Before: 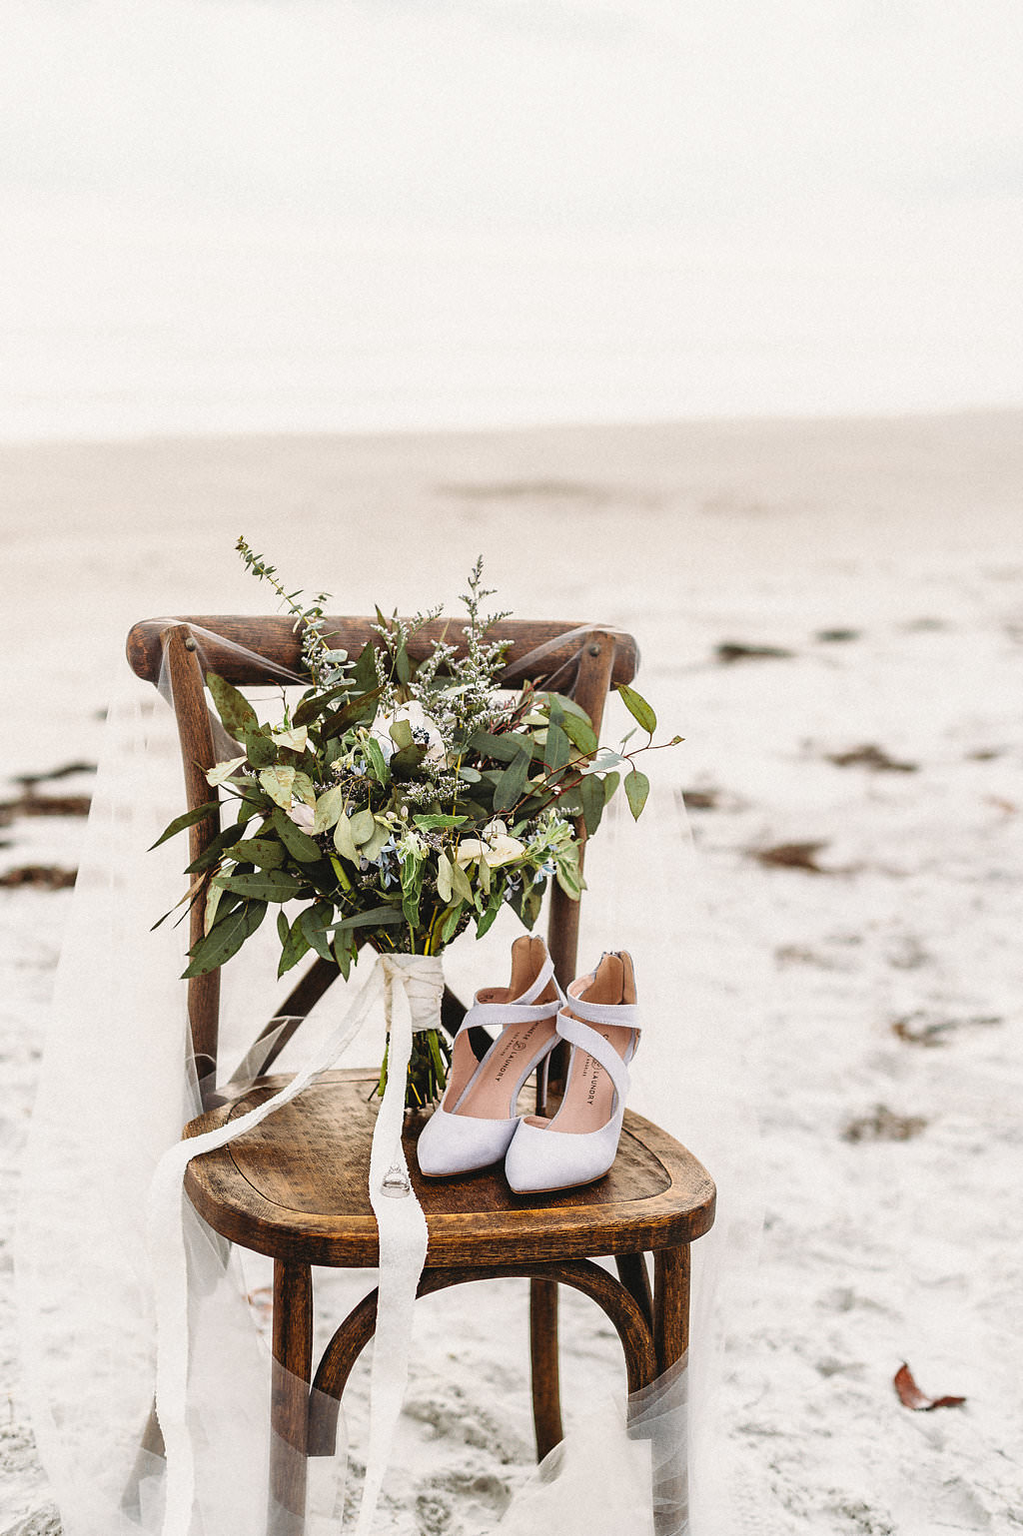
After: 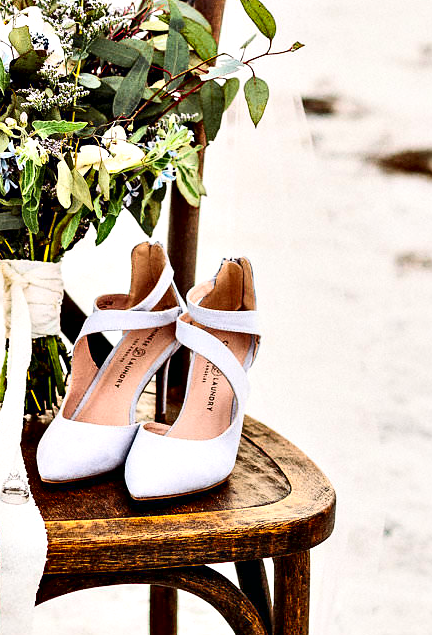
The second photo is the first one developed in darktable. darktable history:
crop: left 37.283%, top 45.252%, right 20.524%, bottom 13.442%
contrast equalizer: octaves 7, y [[0.6 ×6], [0.55 ×6], [0 ×6], [0 ×6], [0 ×6]]
contrast brightness saturation: contrast 0.227, brightness 0.115, saturation 0.287
